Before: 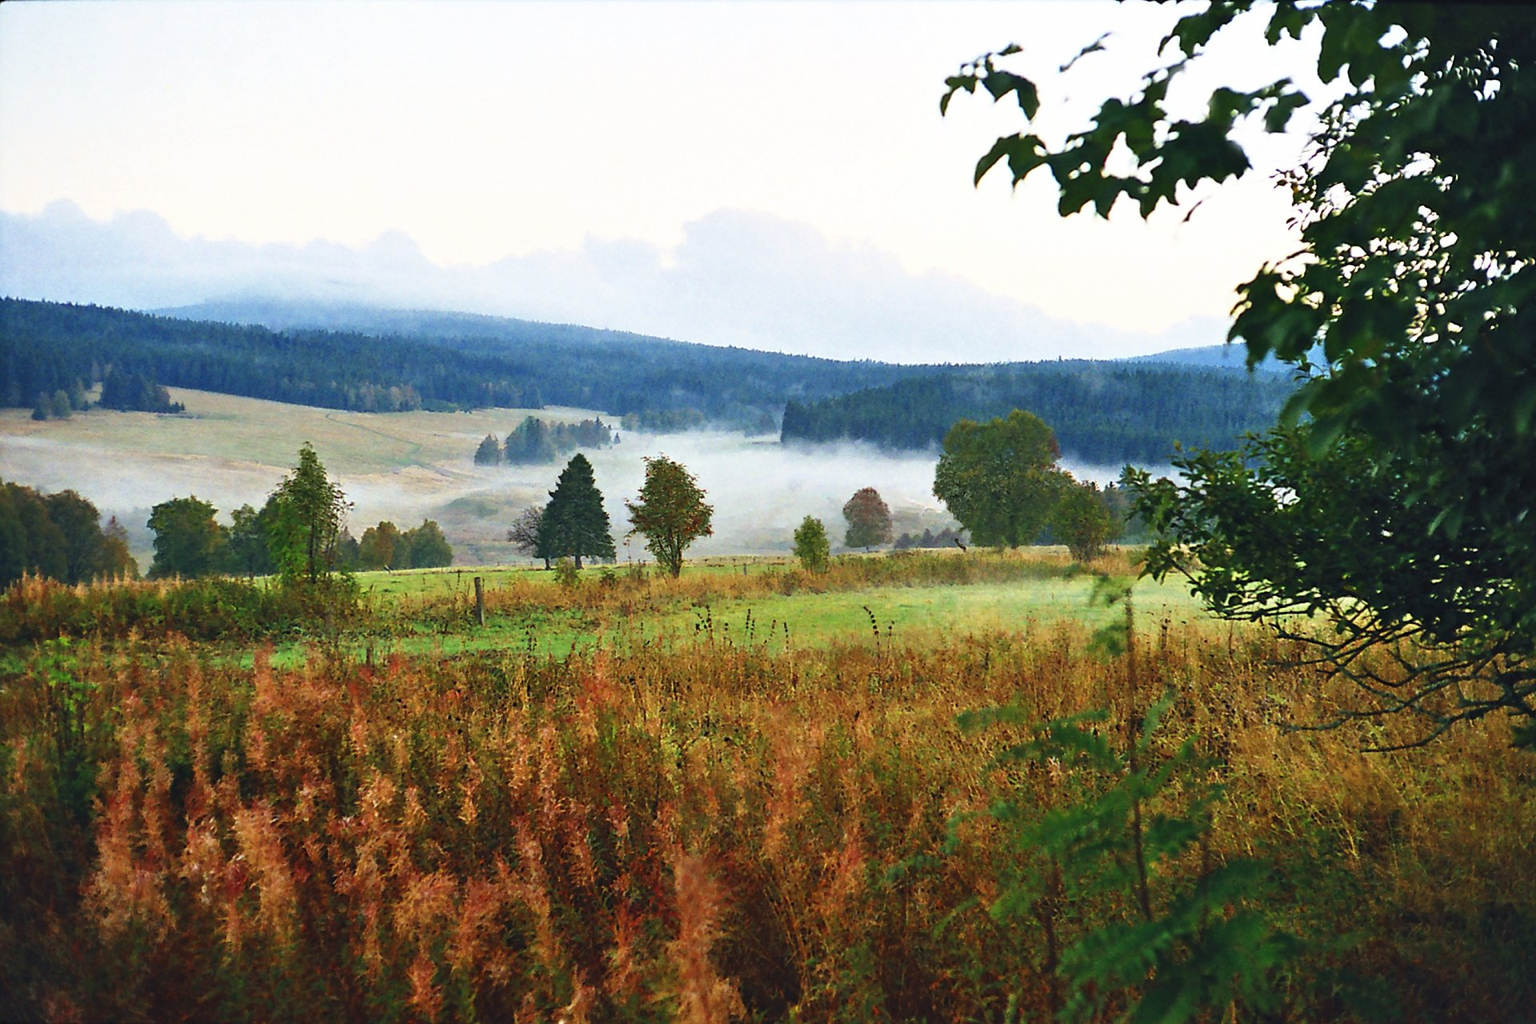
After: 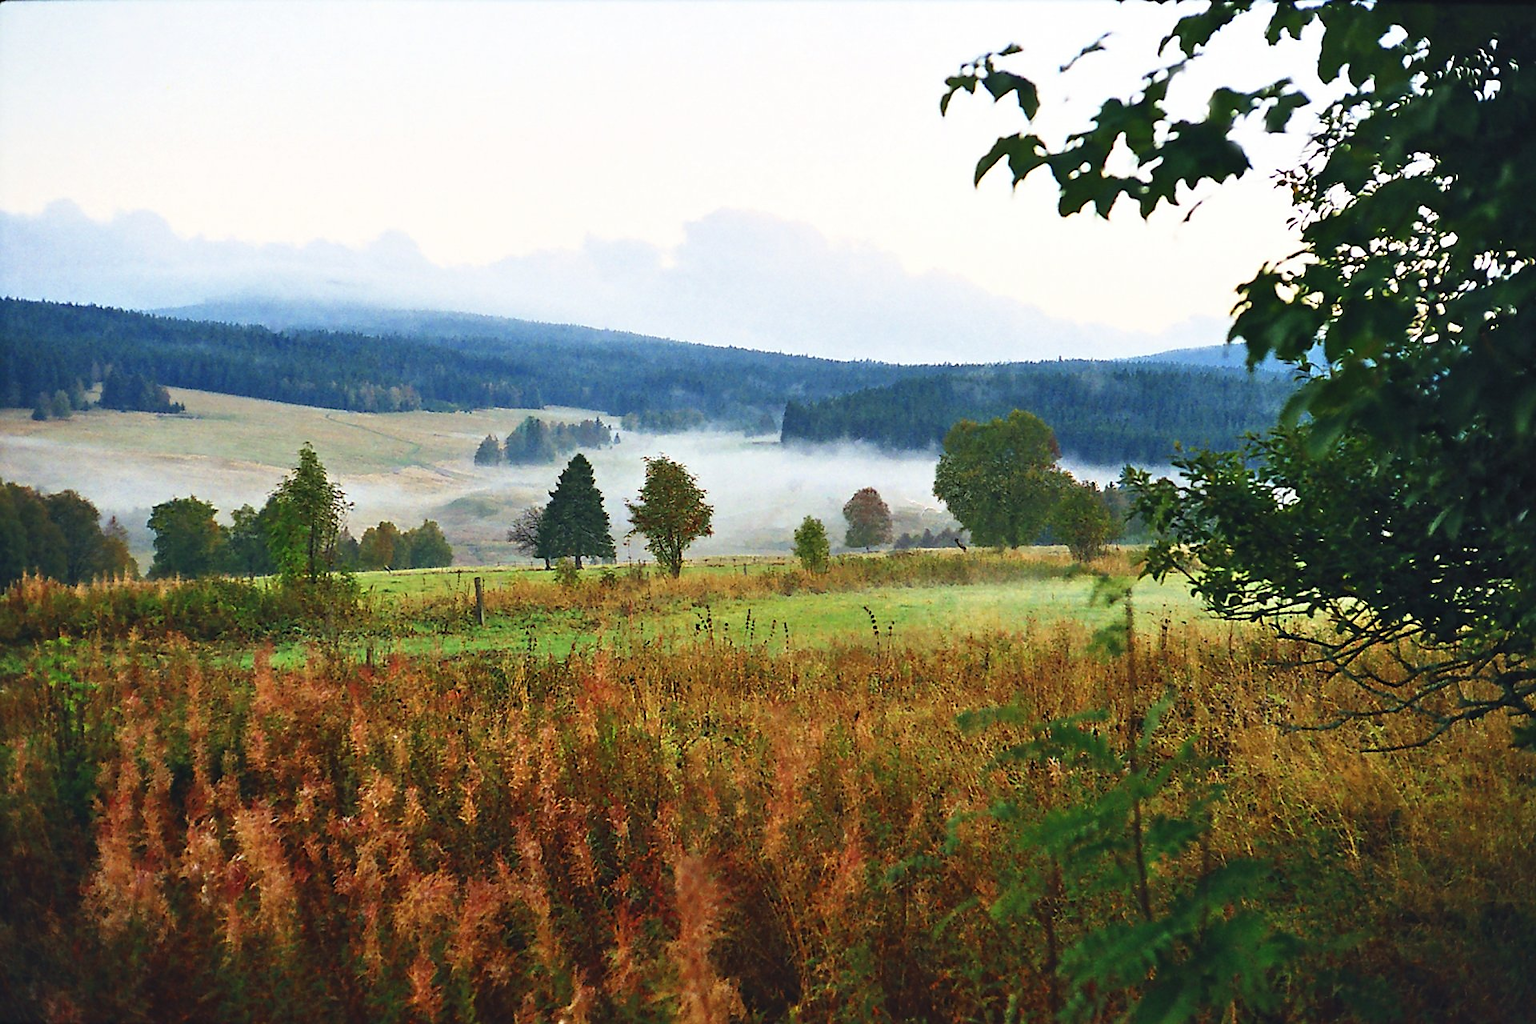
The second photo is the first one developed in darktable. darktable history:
sharpen: radius 1.051, threshold 1.059
